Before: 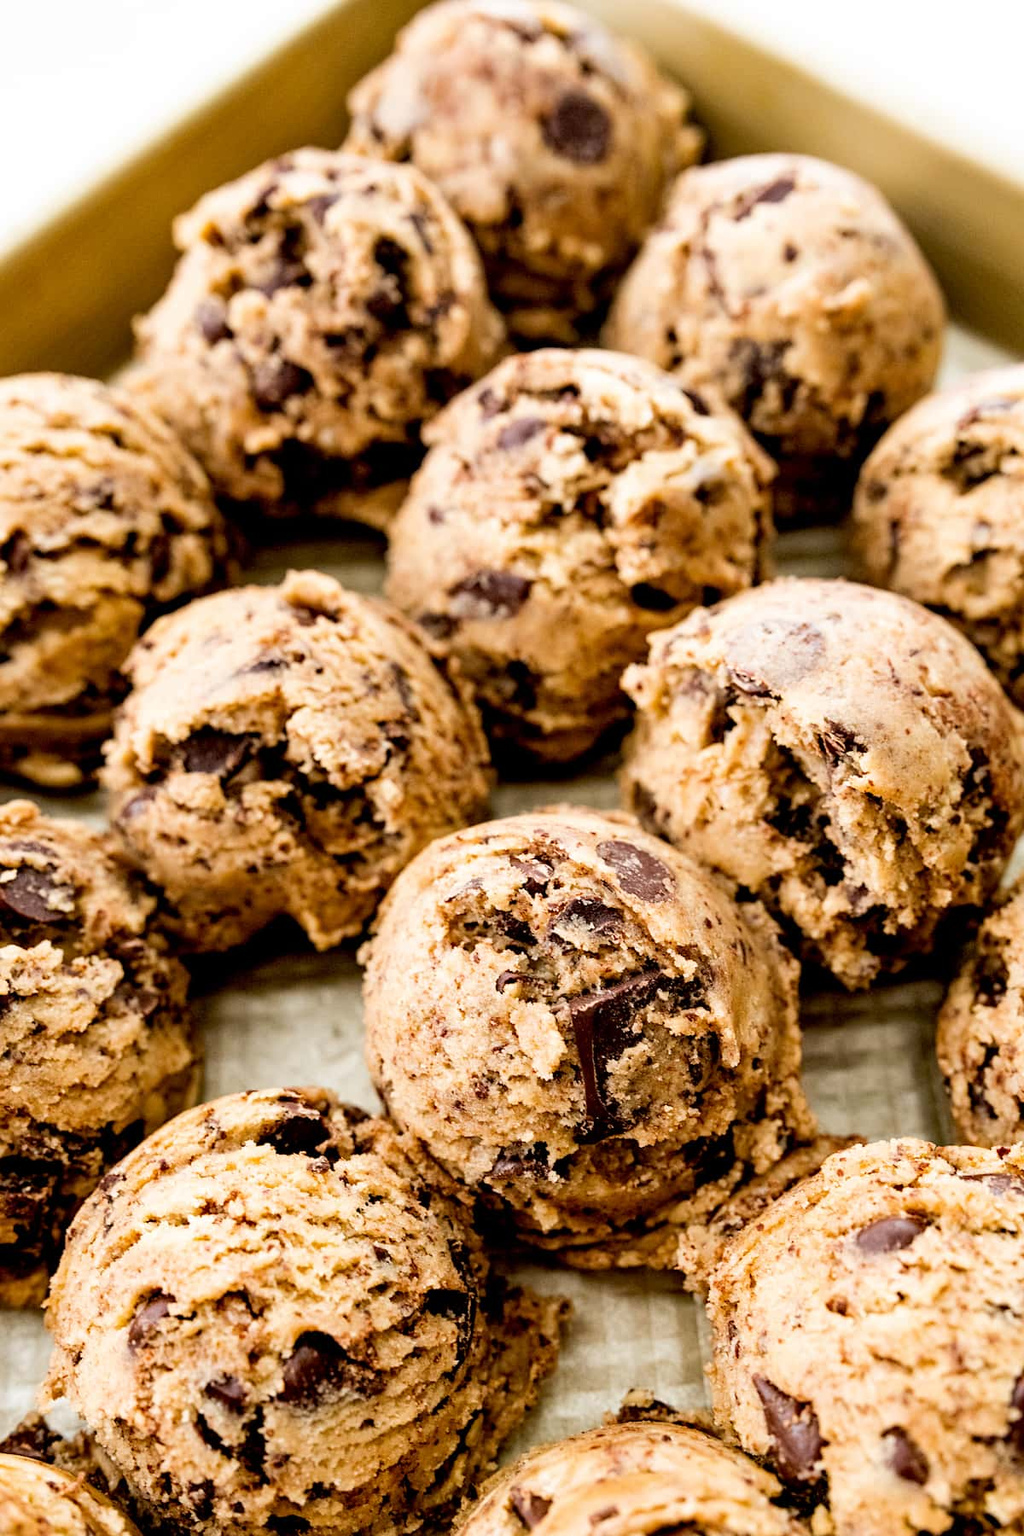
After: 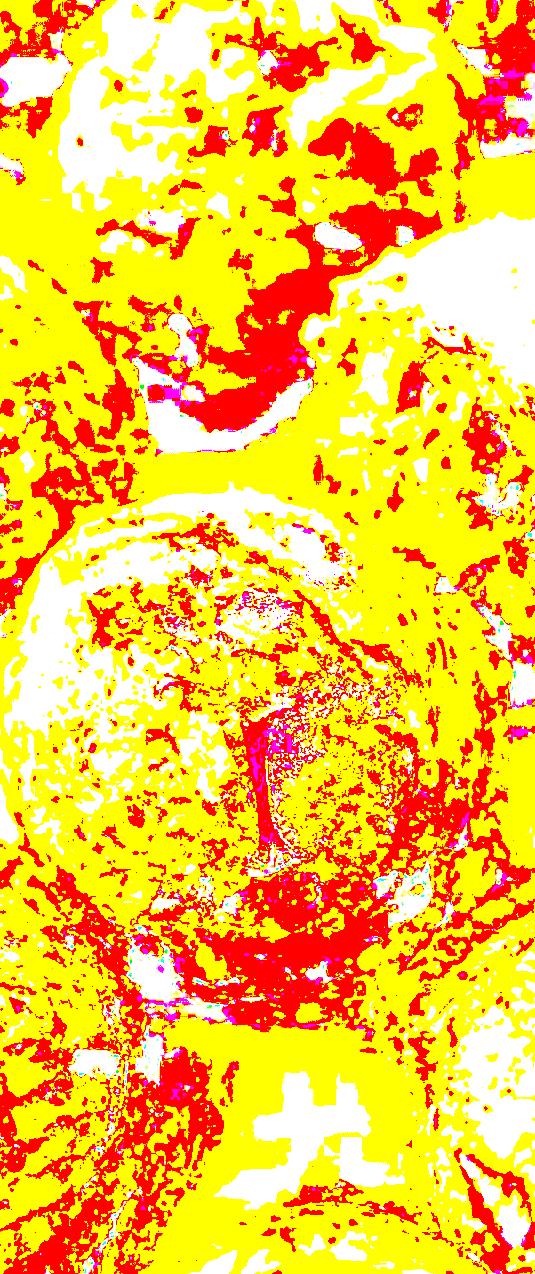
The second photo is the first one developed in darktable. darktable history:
exposure: exposure 7.975 EV, compensate exposure bias true, compensate highlight preservation false
tone equalizer: -8 EV -0.736 EV, -7 EV -0.702 EV, -6 EV -0.593 EV, -5 EV -0.399 EV, -3 EV 0.384 EV, -2 EV 0.6 EV, -1 EV 0.677 EV, +0 EV 0.726 EV, edges refinement/feathering 500, mask exposure compensation -1.57 EV, preserve details no
local contrast: on, module defaults
shadows and highlights: radius 126.21, shadows 21.21, highlights -21.64, low approximation 0.01
color correction: highlights b* 0.01, saturation 2.99
levels: mode automatic, levels [0.101, 0.578, 0.953]
crop: left 35.677%, top 25.764%, right 19.697%, bottom 3.423%
